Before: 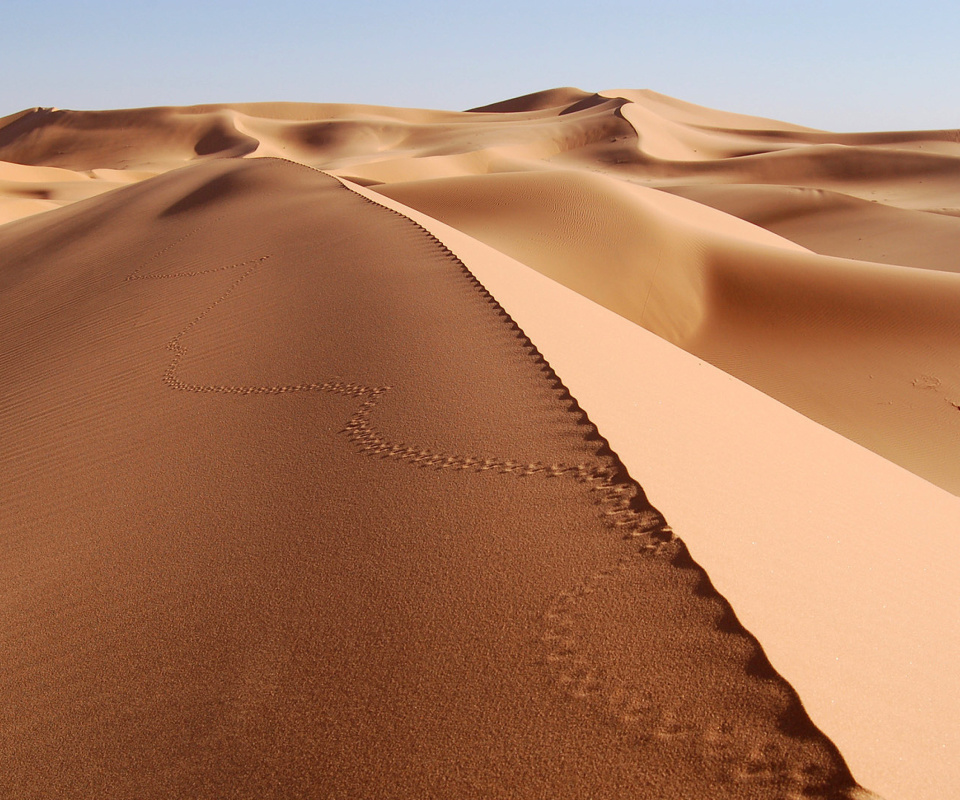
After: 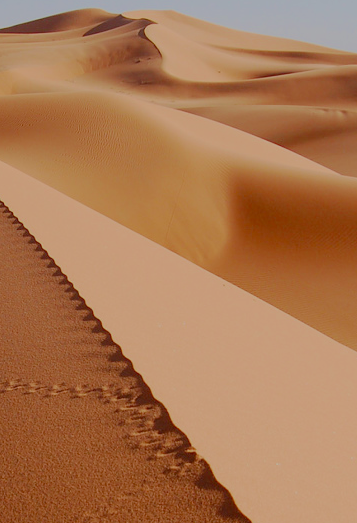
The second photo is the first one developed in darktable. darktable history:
crop and rotate: left 49.591%, top 10.094%, right 13.217%, bottom 24.444%
filmic rgb: middle gray luminance 2.62%, black relative exposure -9.93 EV, white relative exposure 7 EV, dynamic range scaling 10.19%, target black luminance 0%, hardness 3.16, latitude 44.25%, contrast 0.684, highlights saturation mix 3.99%, shadows ↔ highlights balance 13.57%, color science v4 (2020)
